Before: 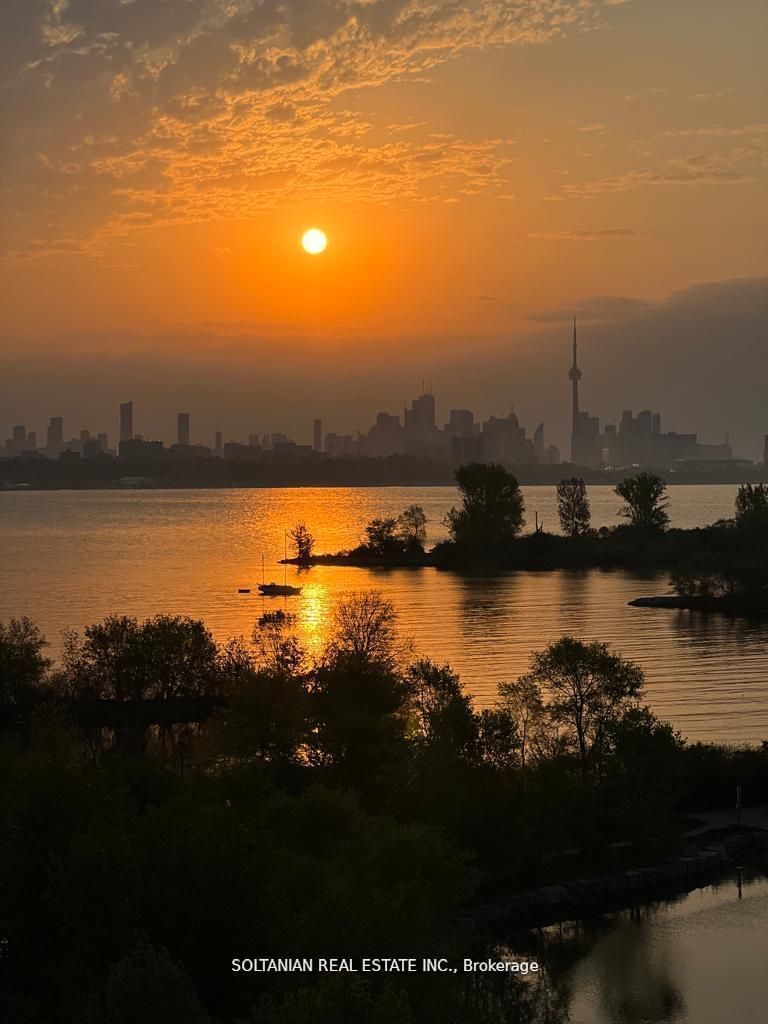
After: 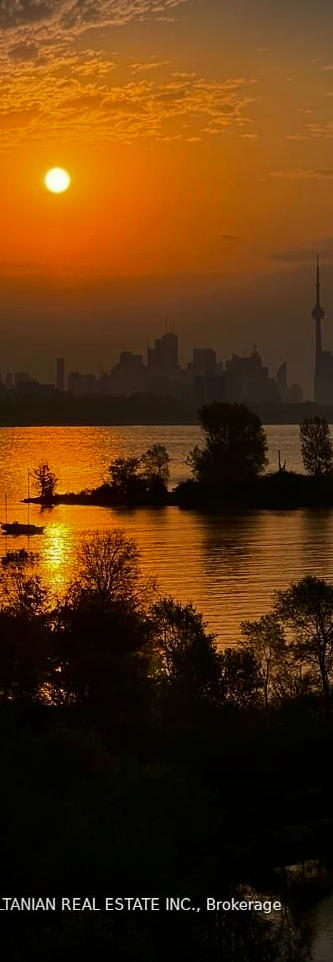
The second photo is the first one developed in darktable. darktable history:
vignetting: fall-off start 88.01%, fall-off radius 25.21%
crop: left 33.522%, top 5.975%, right 23.085%
contrast brightness saturation: brightness -0.205, saturation 0.078
